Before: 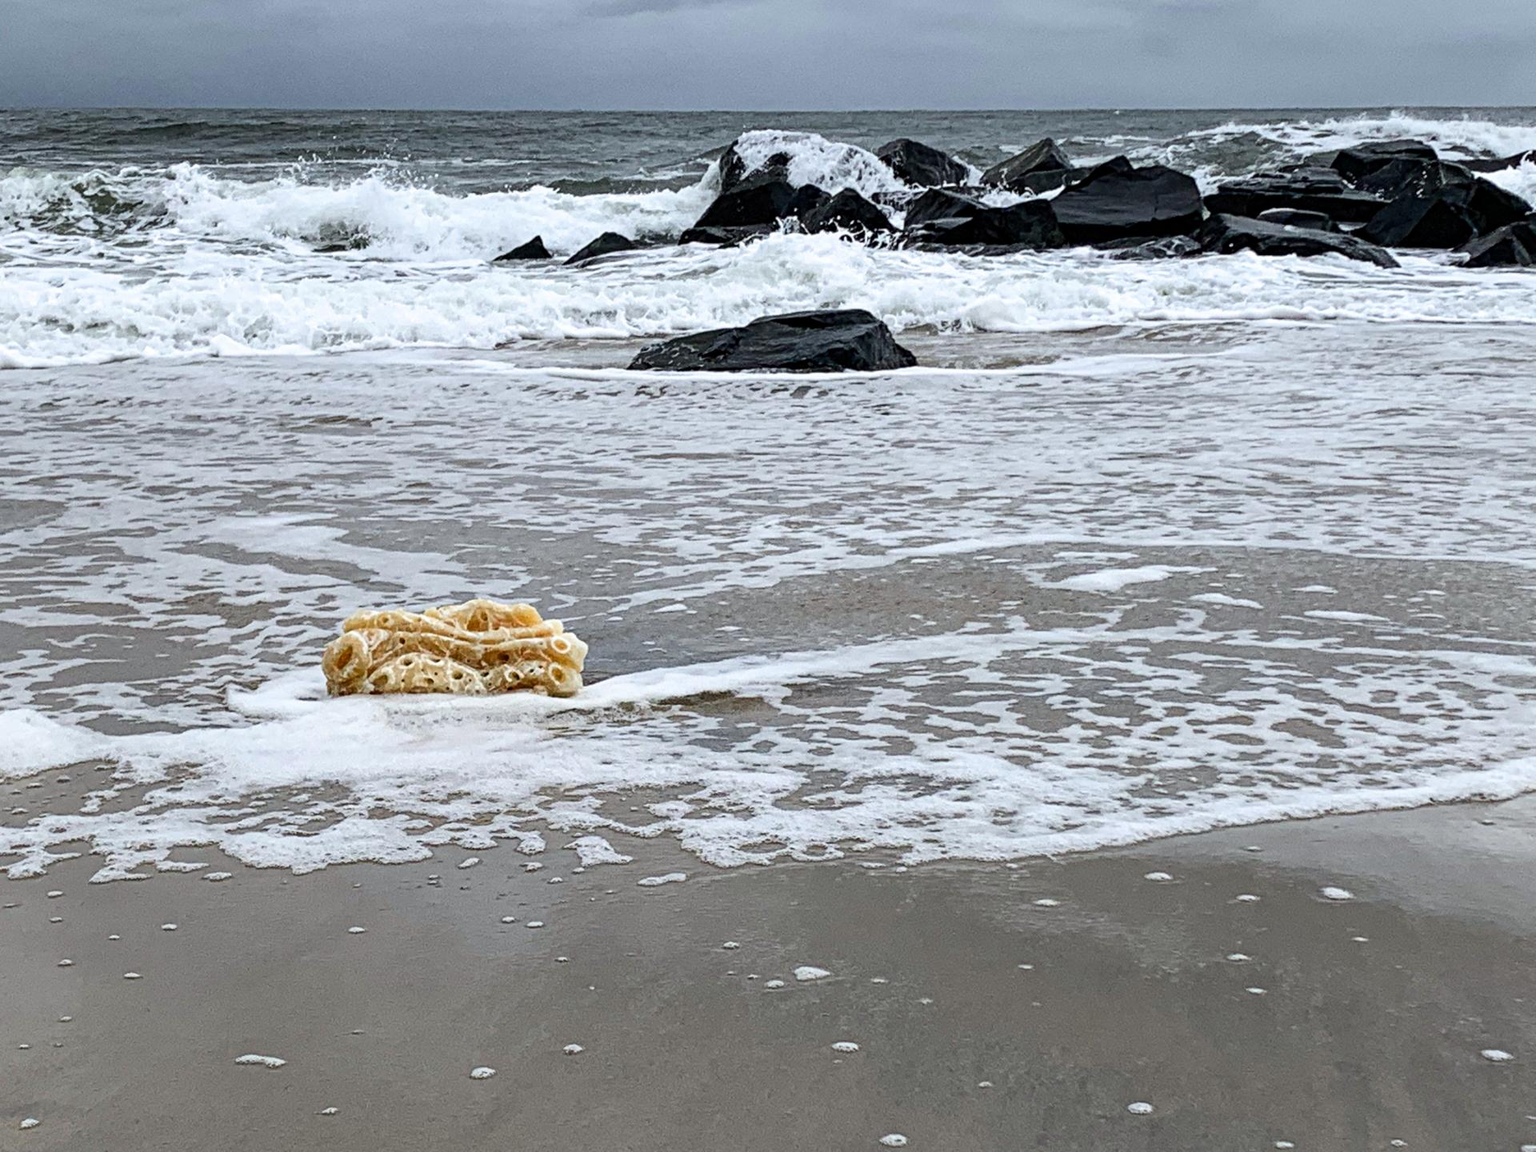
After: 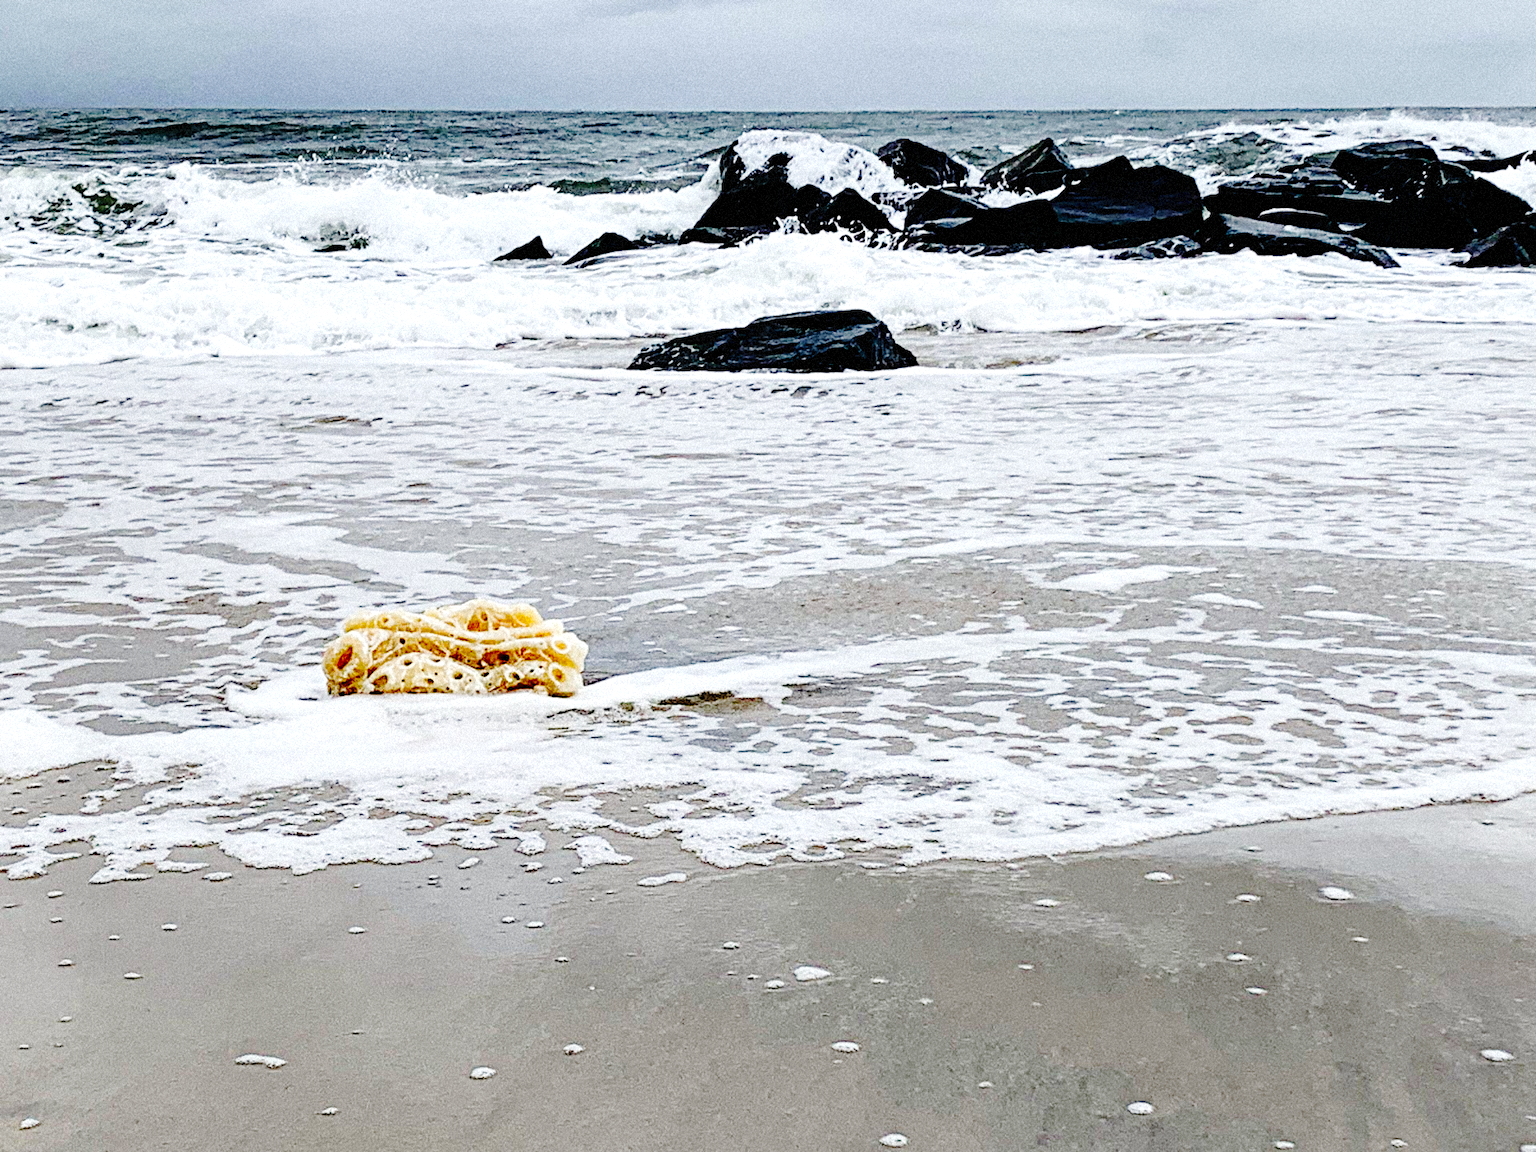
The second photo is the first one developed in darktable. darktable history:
color balance: contrast 10%
base curve: curves: ch0 [(0, 0) (0.036, 0.01) (0.123, 0.254) (0.258, 0.504) (0.507, 0.748) (1, 1)], preserve colors none
grain: mid-tones bias 0%
